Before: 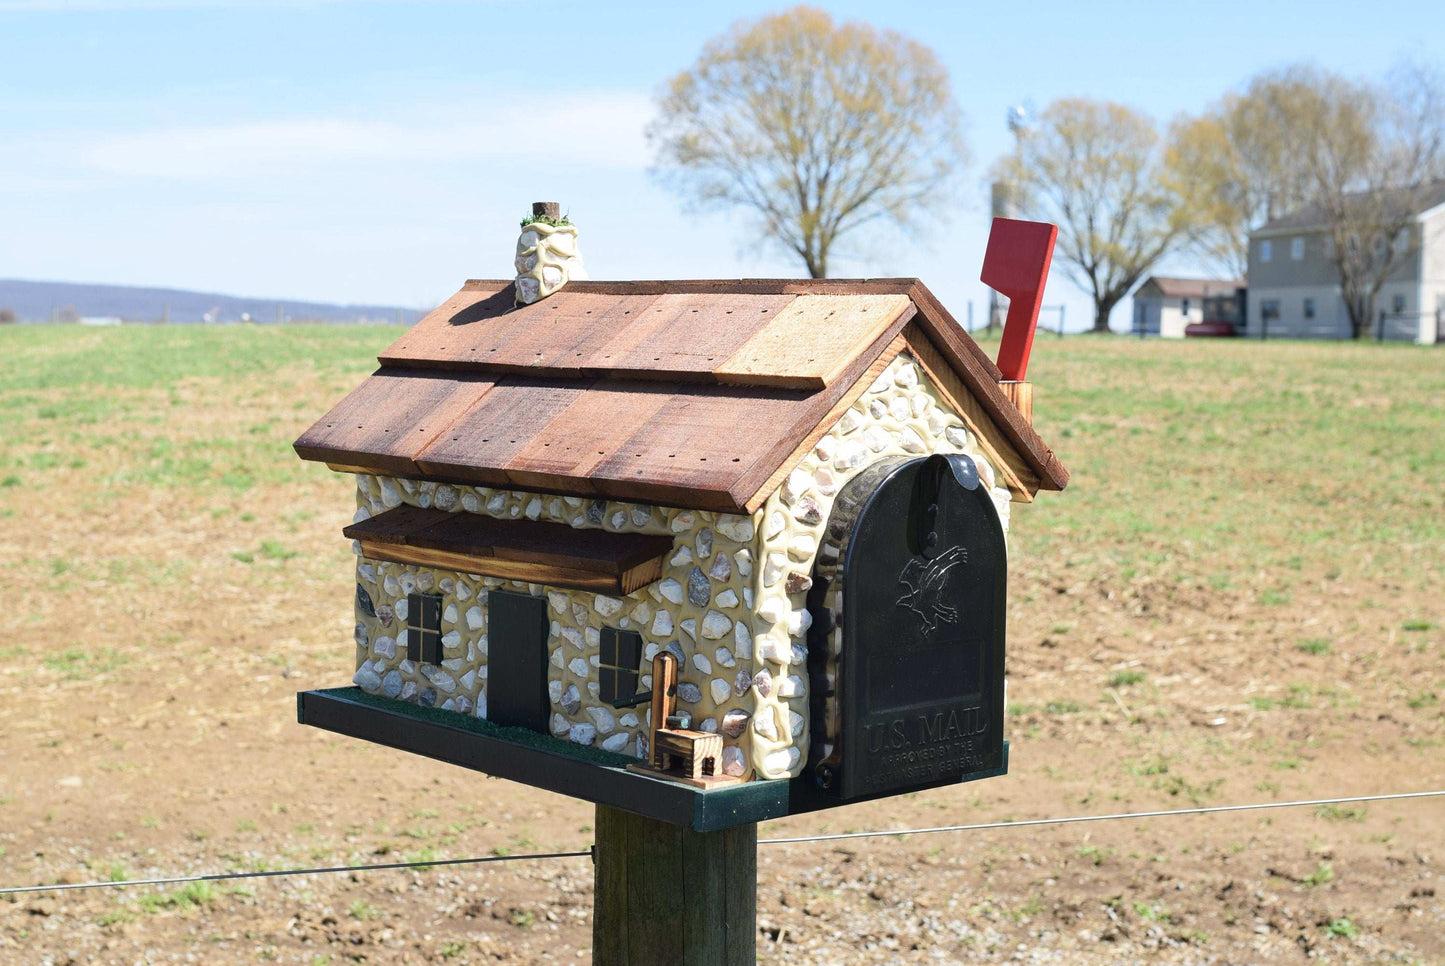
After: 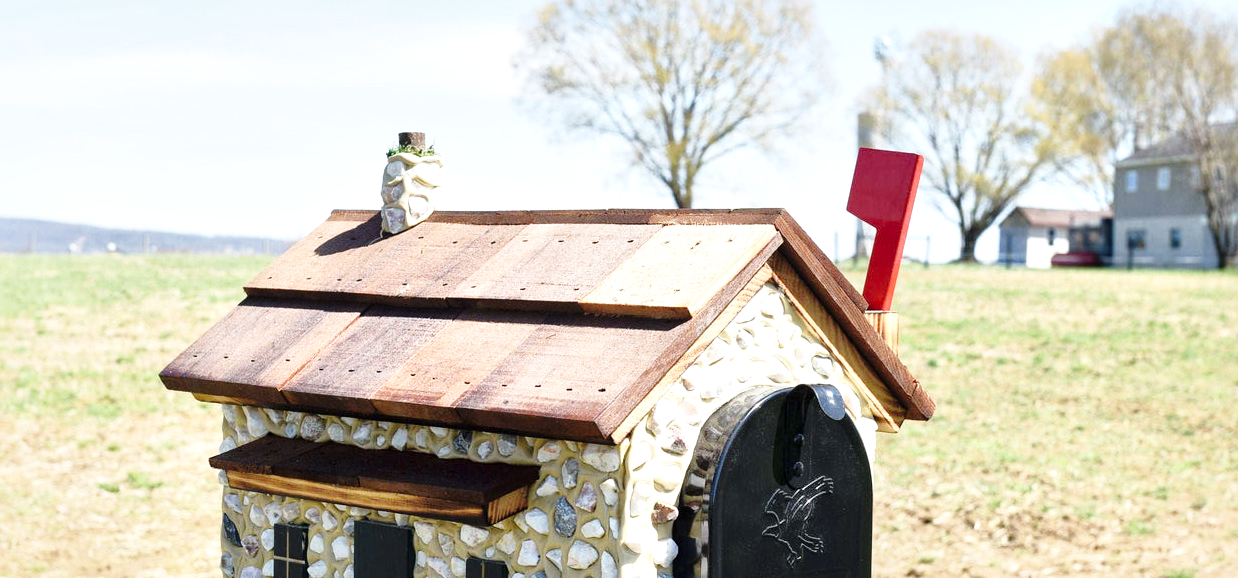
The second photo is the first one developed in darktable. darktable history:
crop and rotate: left 9.326%, top 7.294%, right 4.995%, bottom 32.779%
local contrast: mode bilateral grid, contrast 20, coarseness 49, detail 171%, midtone range 0.2
base curve: curves: ch0 [(0, 0) (0.028, 0.03) (0.121, 0.232) (0.46, 0.748) (0.859, 0.968) (1, 1)], preserve colors none
